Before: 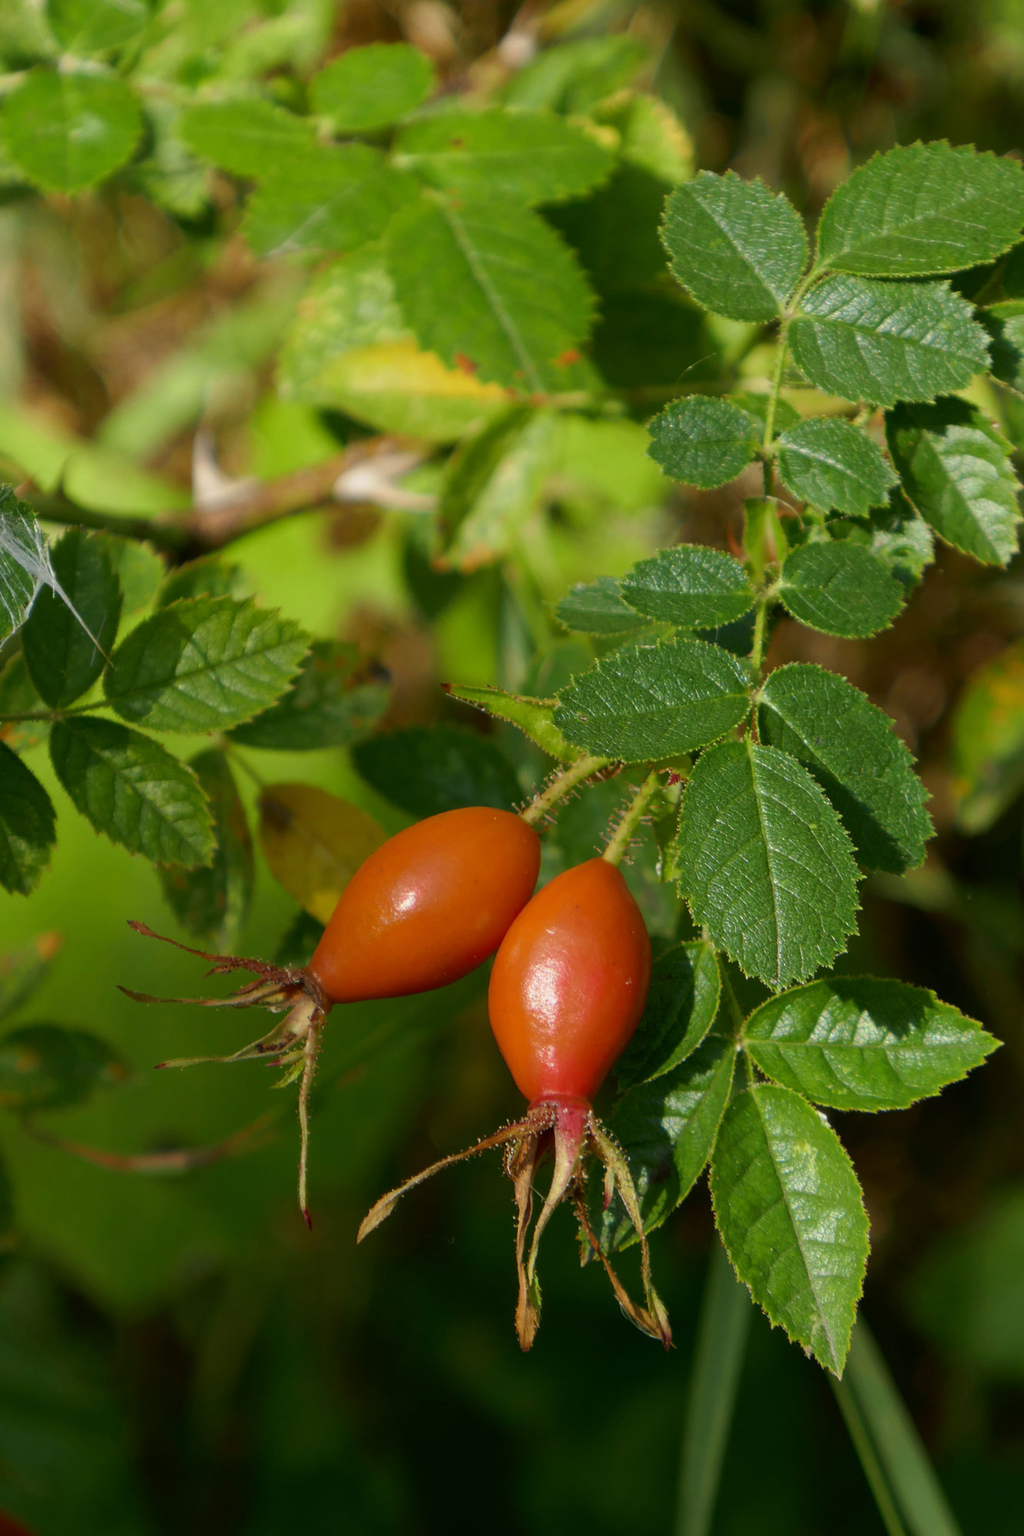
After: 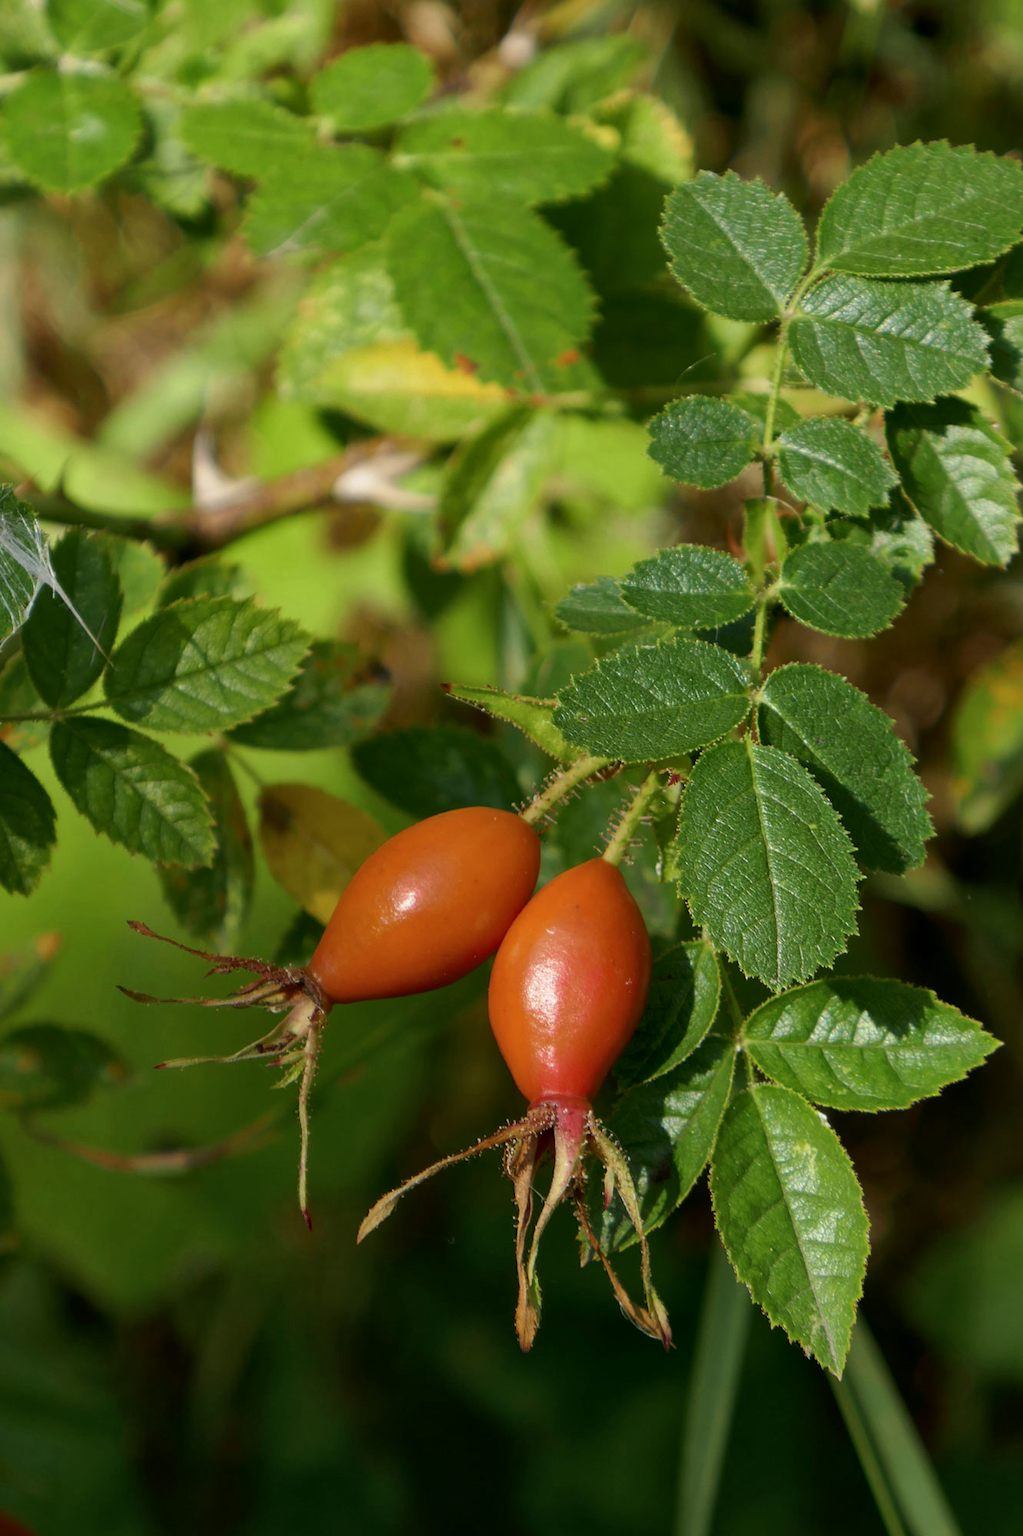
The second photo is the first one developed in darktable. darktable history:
local contrast: mode bilateral grid, contrast 20, coarseness 50, detail 120%, midtone range 0.2
contrast brightness saturation: contrast 0.01, saturation -0.05
